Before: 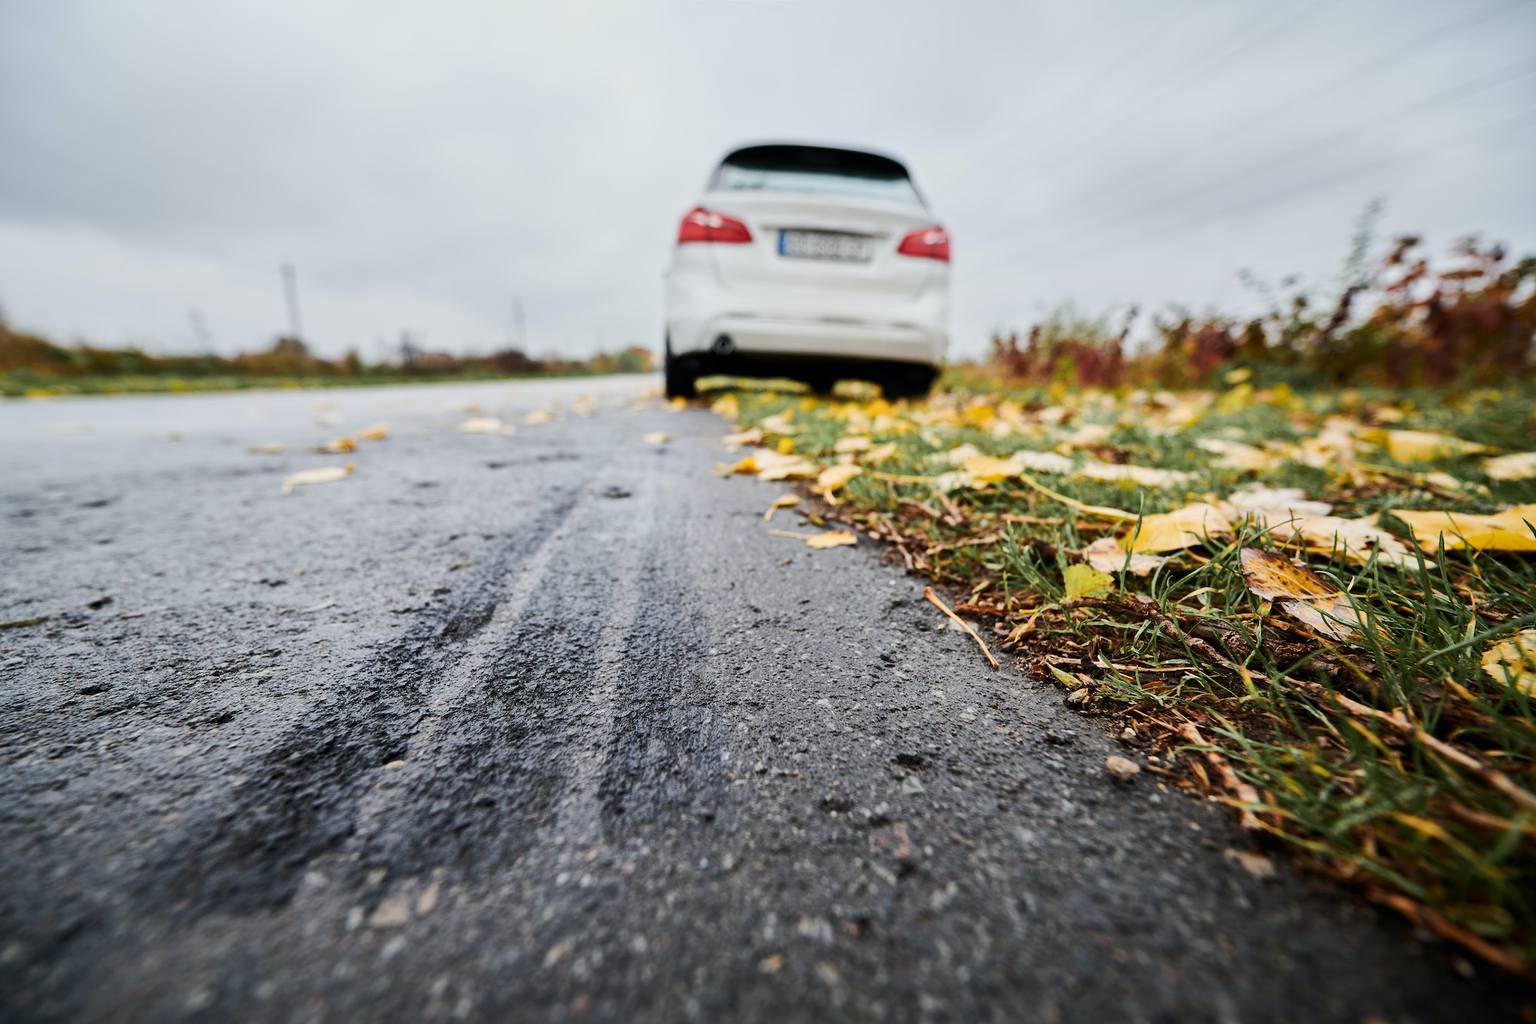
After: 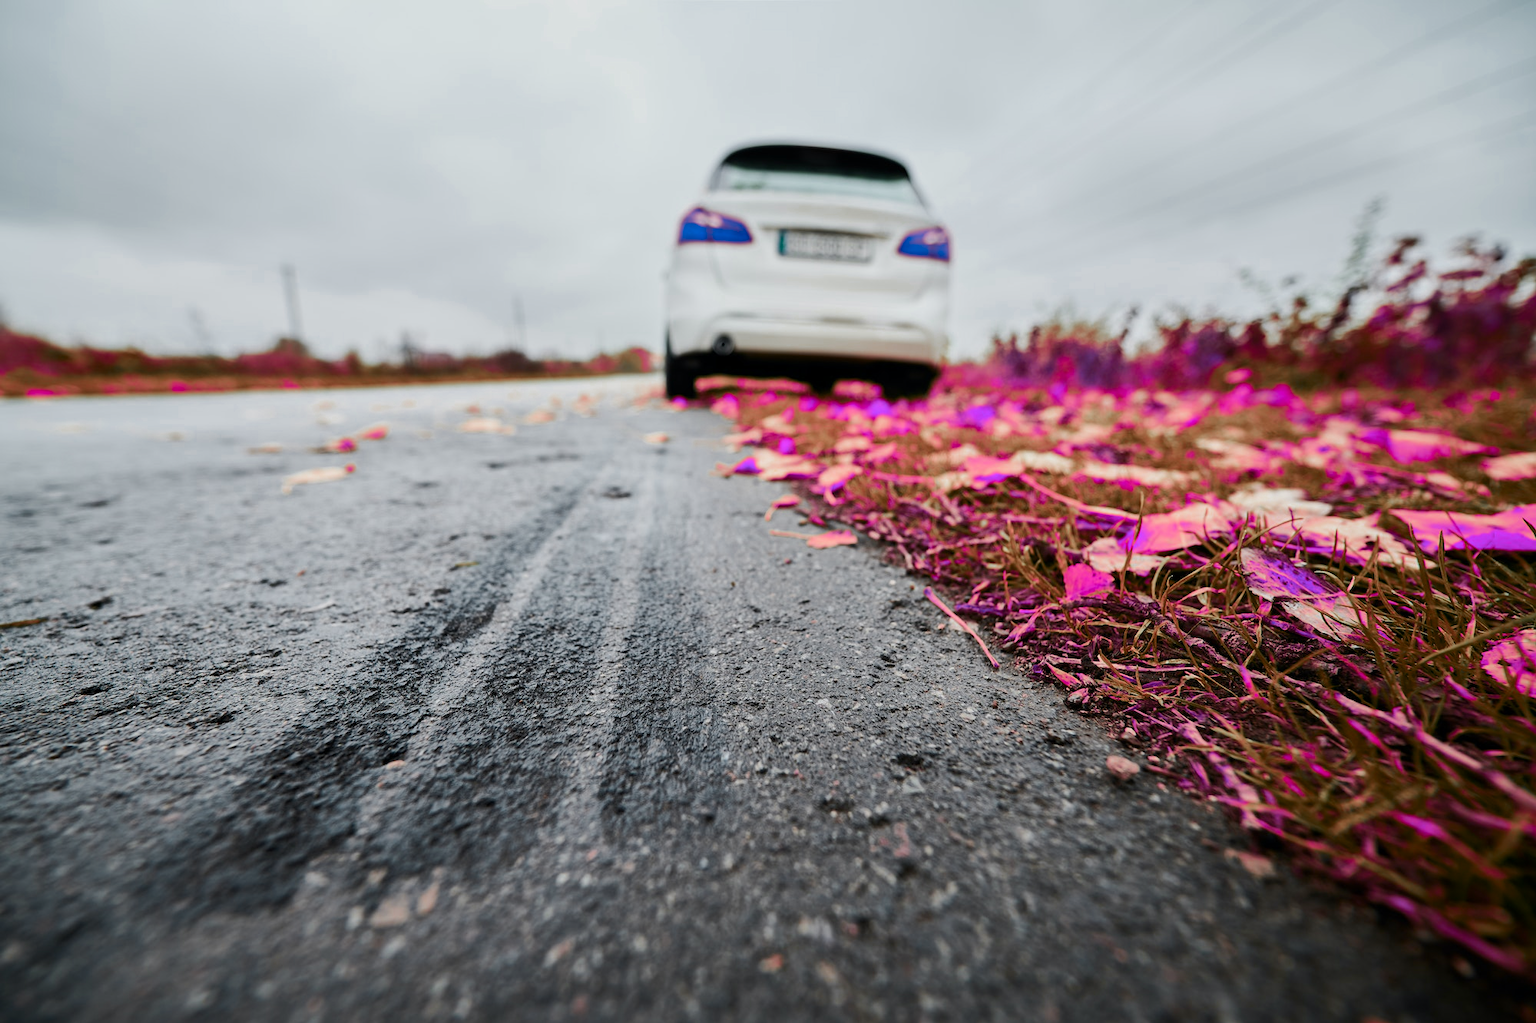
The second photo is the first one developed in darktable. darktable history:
color zones: curves: ch0 [(0.826, 0.353)]; ch1 [(0.242, 0.647) (0.889, 0.342)]; ch2 [(0.246, 0.089) (0.969, 0.068)]
